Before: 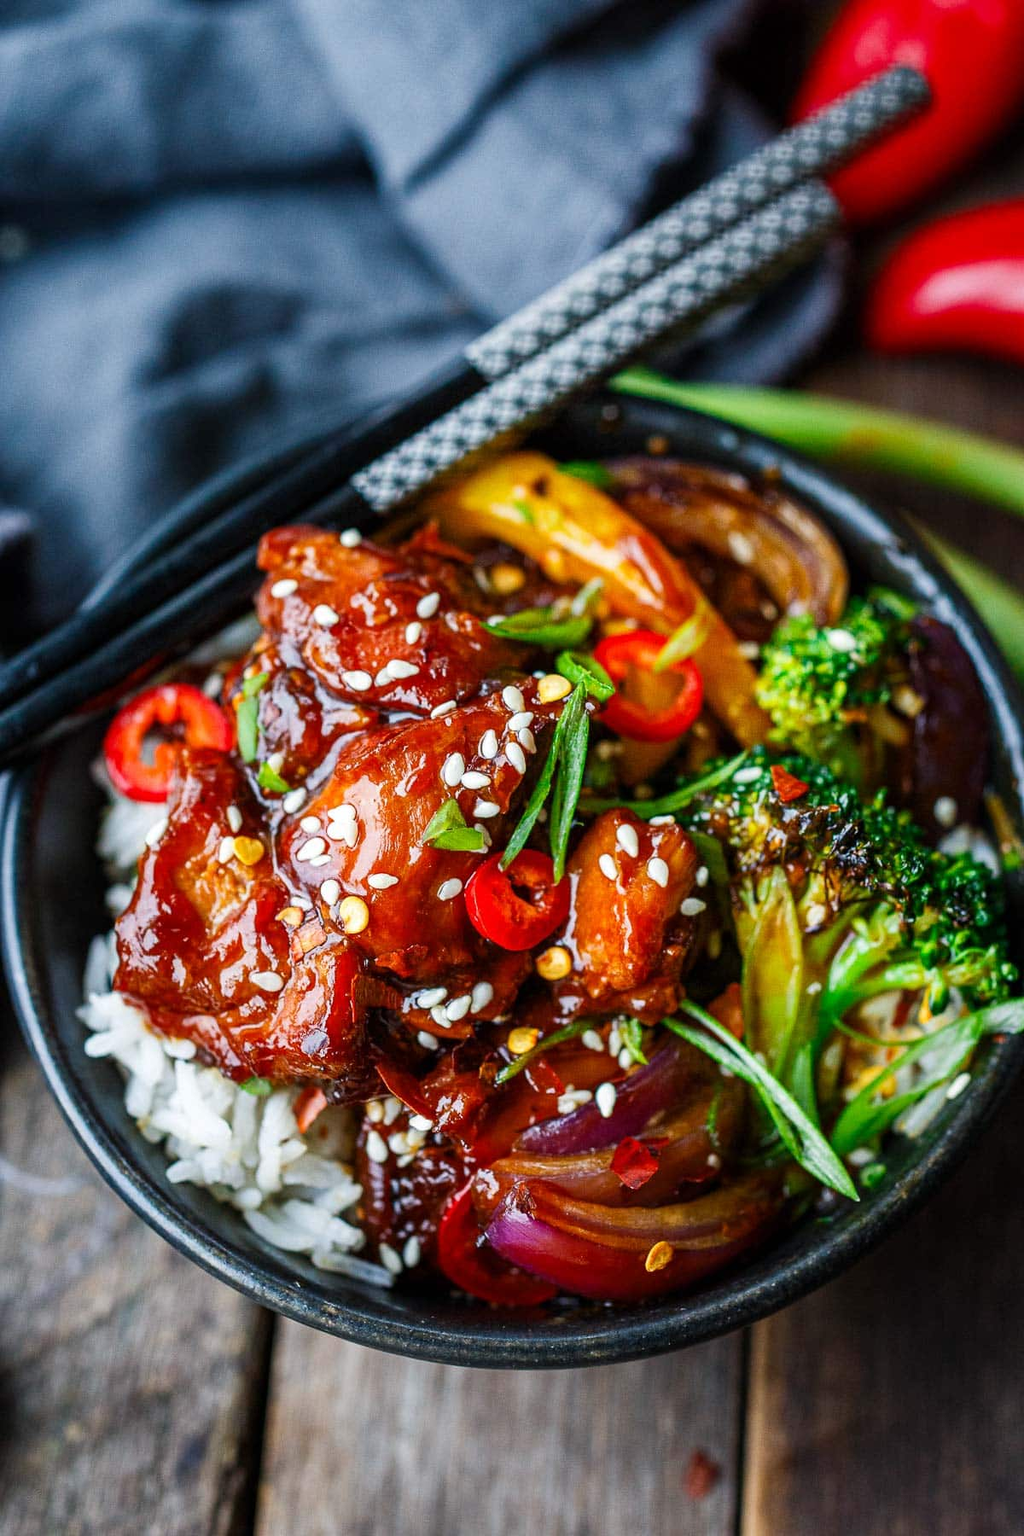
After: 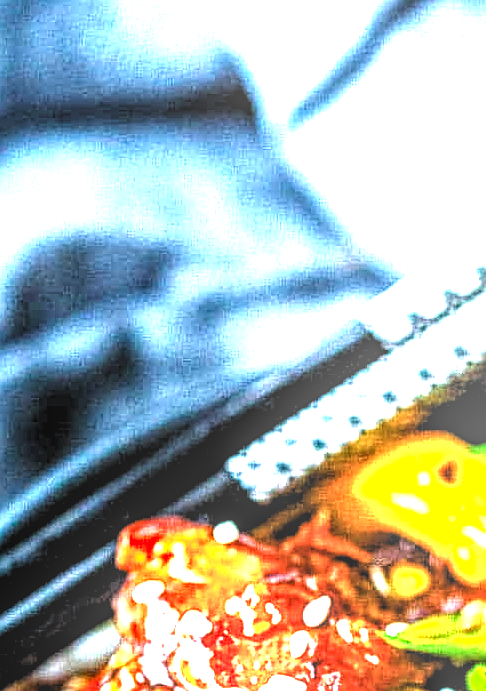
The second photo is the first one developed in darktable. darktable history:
crop: left 15.49%, top 5.452%, right 43.95%, bottom 56.109%
local contrast: highlights 2%, shadows 7%, detail 133%
sharpen: amount 0.736
color balance rgb: perceptual saturation grading › global saturation 15.649%, perceptual saturation grading › highlights -18.907%, perceptual saturation grading › shadows 19.875%
exposure: black level correction 0, exposure 2.361 EV, compensate exposure bias true, compensate highlight preservation false
levels: levels [0.182, 0.542, 0.902]
